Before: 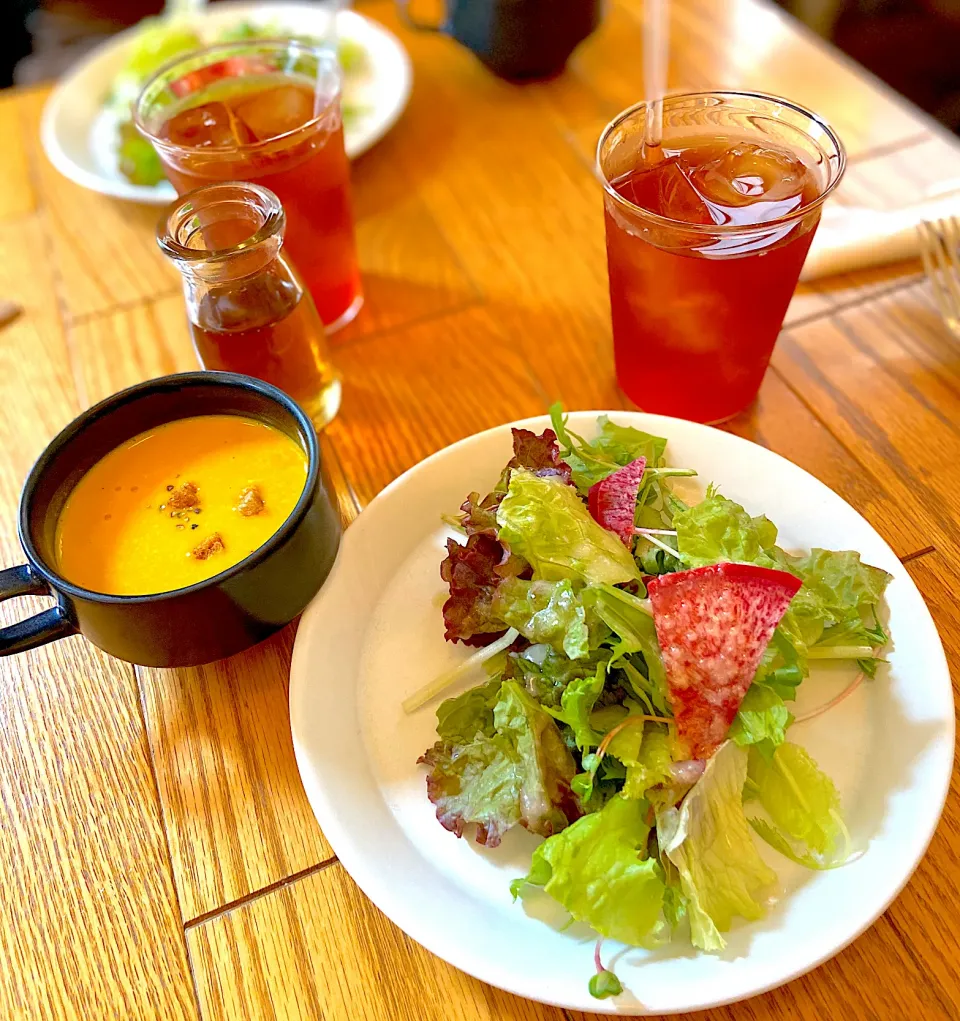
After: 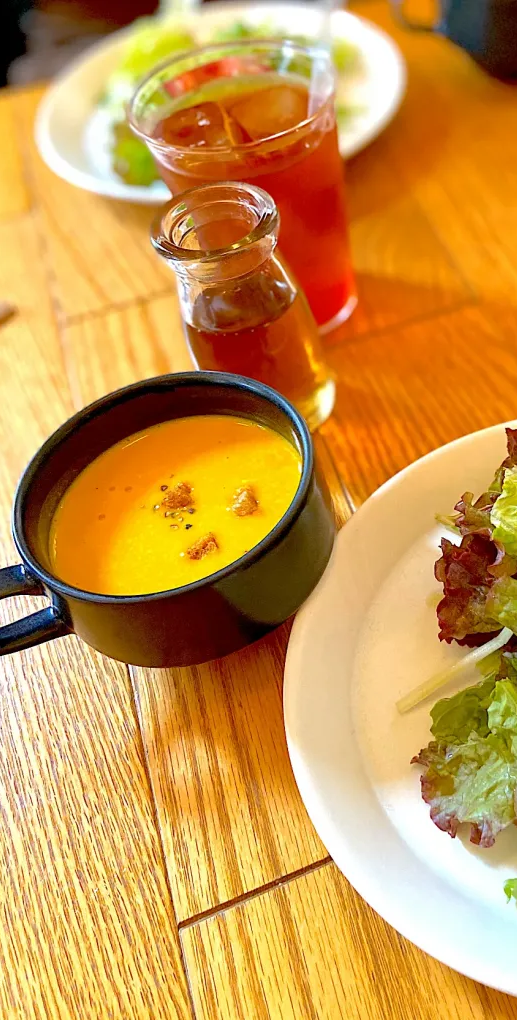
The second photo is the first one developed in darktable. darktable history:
crop: left 0.663%, right 45.382%, bottom 0.088%
